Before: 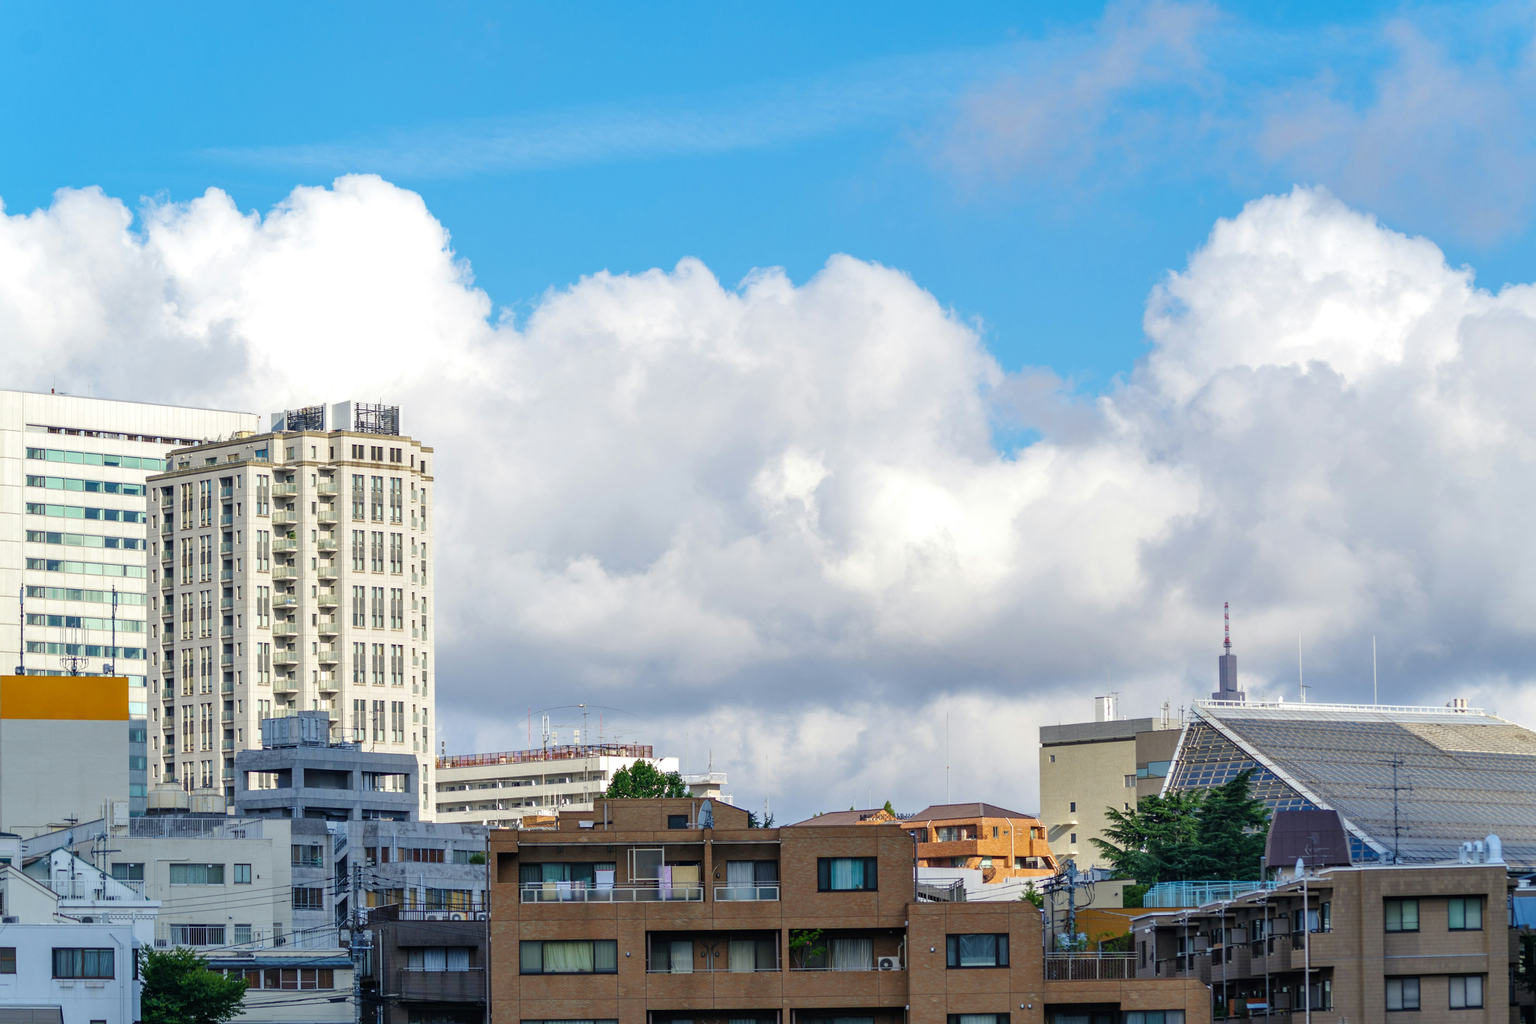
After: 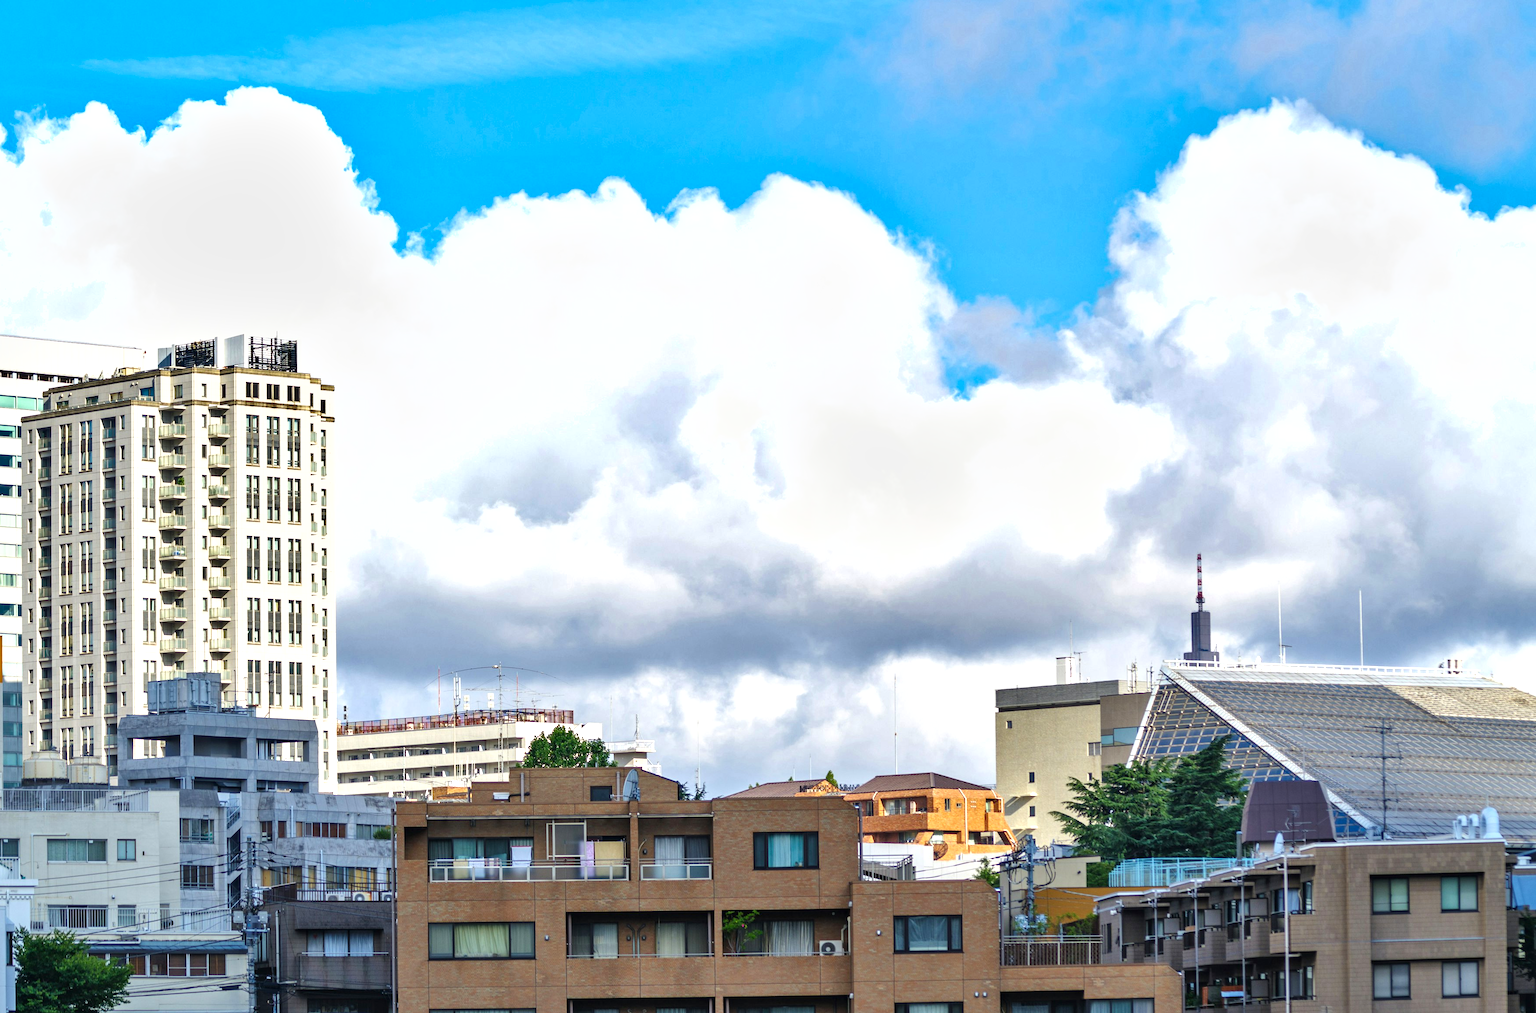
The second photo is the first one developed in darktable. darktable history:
shadows and highlights: soften with gaussian
exposure: exposure 0.636 EV, compensate highlight preservation false
crop and rotate: left 8.262%, top 9.226%
